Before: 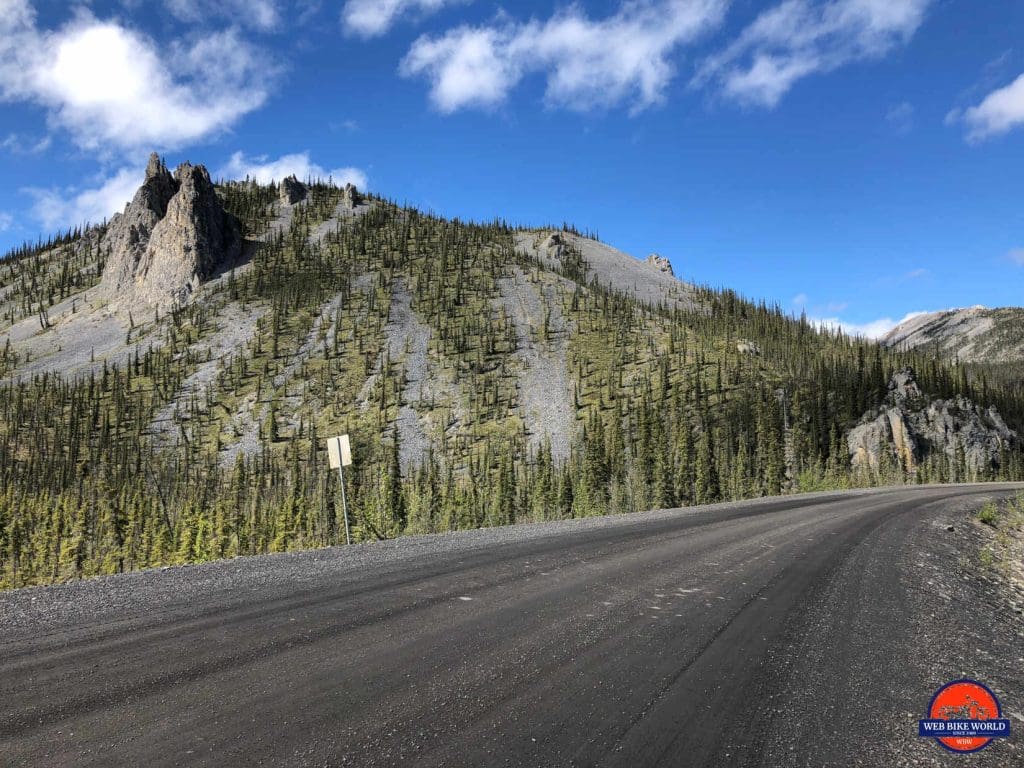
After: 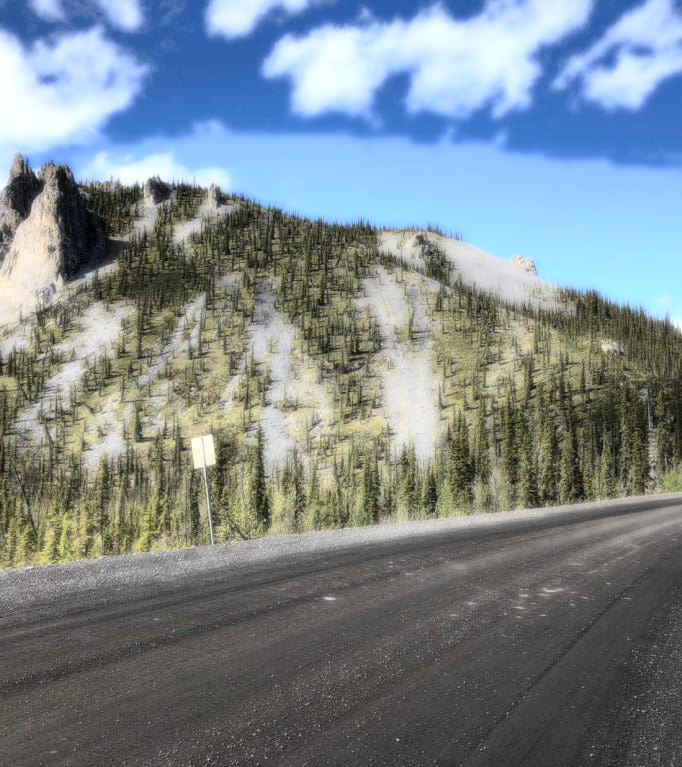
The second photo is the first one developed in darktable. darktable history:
crop and rotate: left 13.342%, right 19.991%
bloom: size 0%, threshold 54.82%, strength 8.31%
